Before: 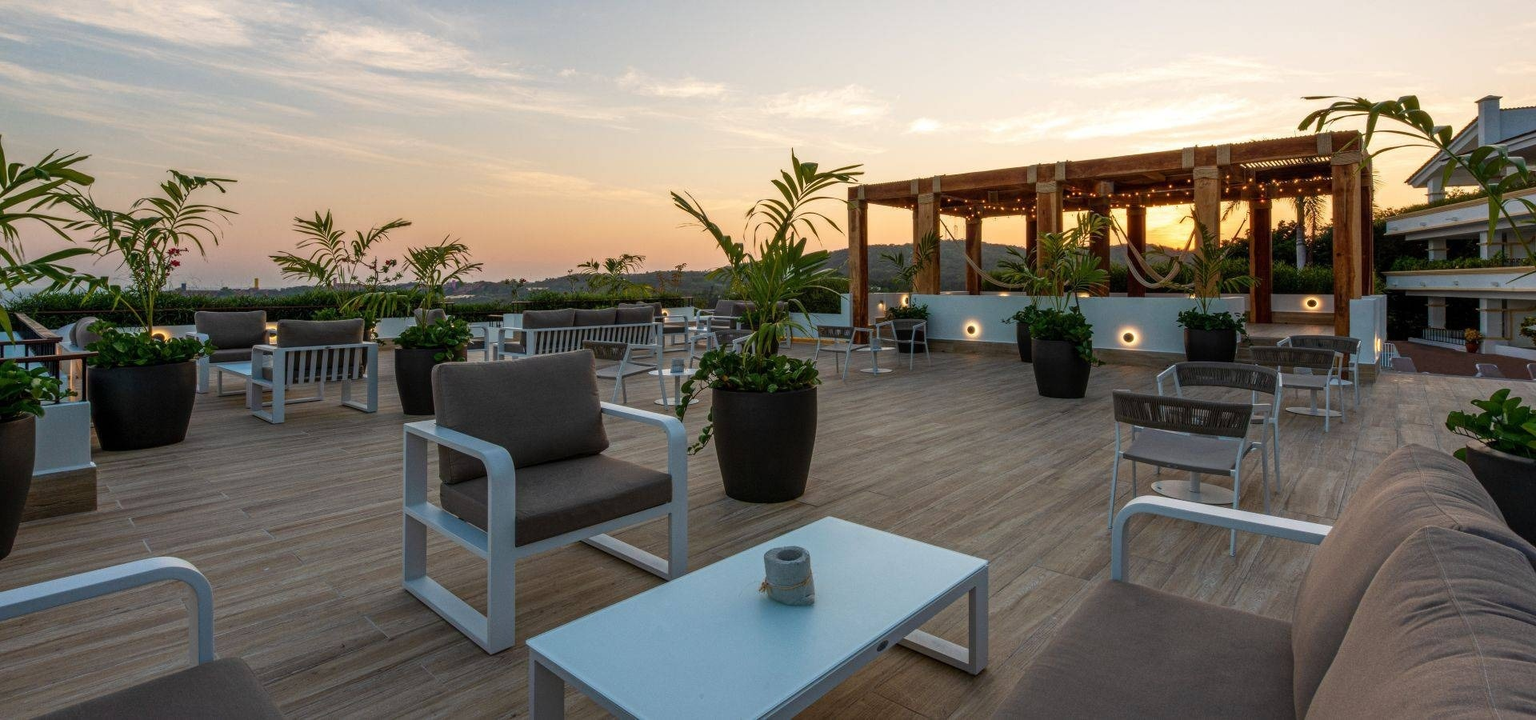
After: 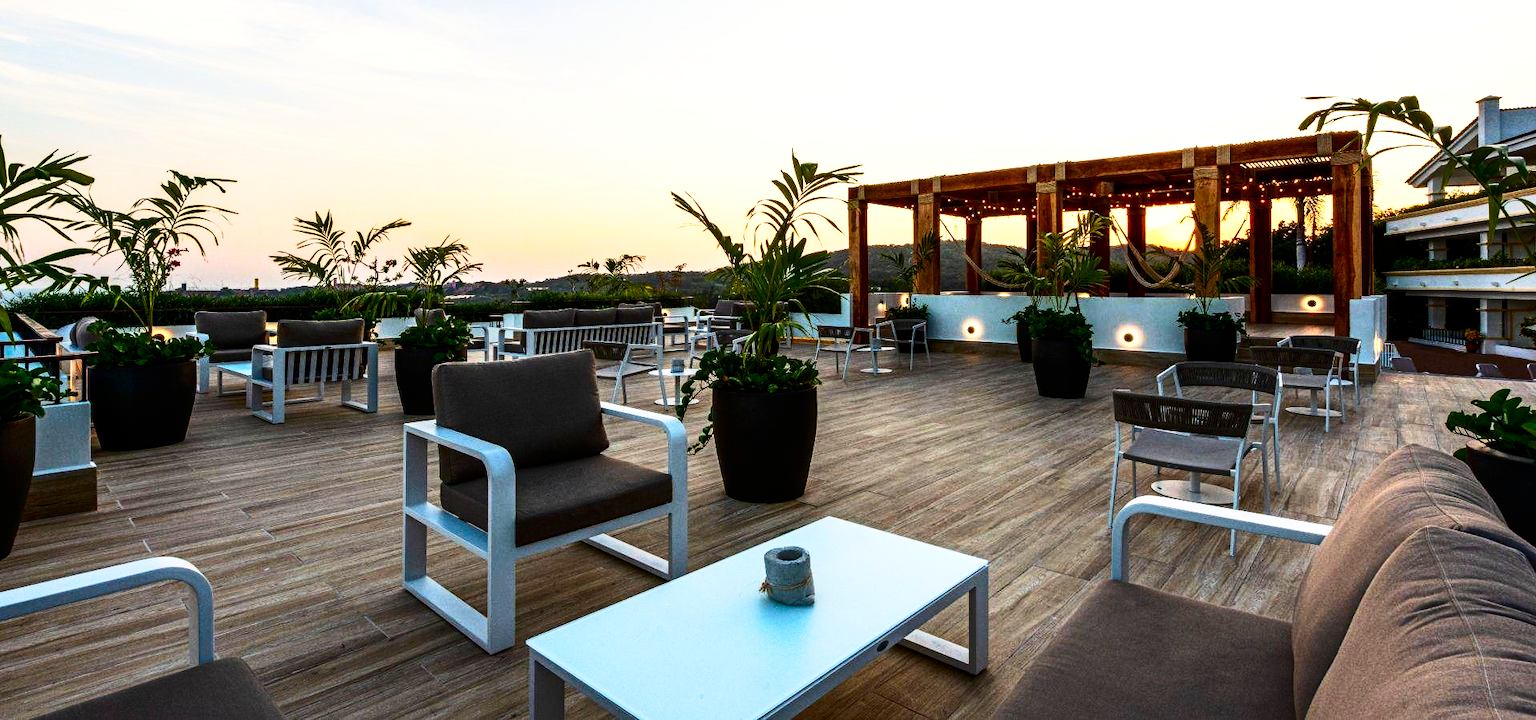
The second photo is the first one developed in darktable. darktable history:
exposure: compensate exposure bias true, compensate highlight preservation false
base curve: curves: ch0 [(0, 0) (0.005, 0.002) (0.193, 0.295) (0.399, 0.664) (0.75, 0.928) (1, 1)], preserve colors none
tone equalizer: -8 EV -0.731 EV, -7 EV -0.723 EV, -6 EV -0.638 EV, -5 EV -0.379 EV, -3 EV 0.4 EV, -2 EV 0.6 EV, -1 EV 0.689 EV, +0 EV 0.743 EV, edges refinement/feathering 500, mask exposure compensation -1.57 EV, preserve details no
contrast brightness saturation: contrast 0.175, saturation 0.3
